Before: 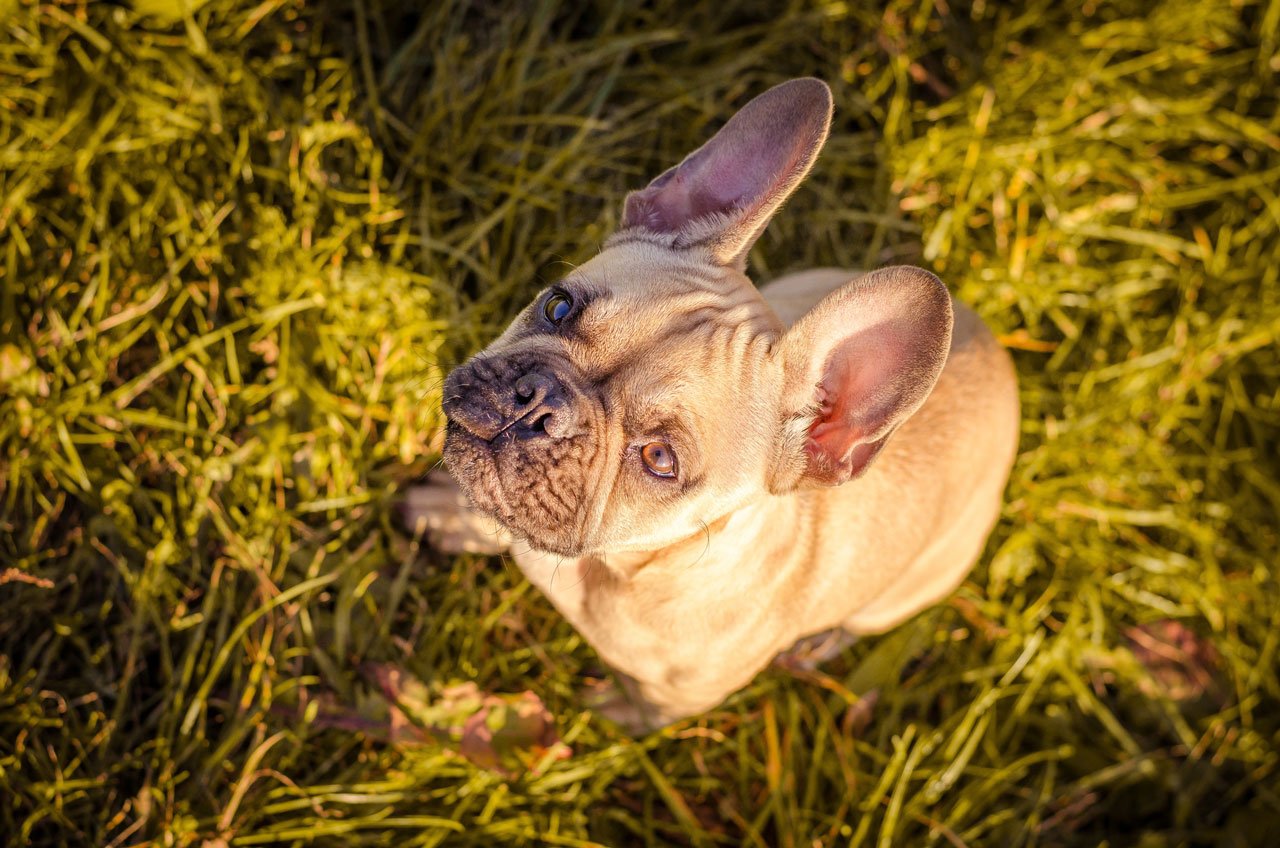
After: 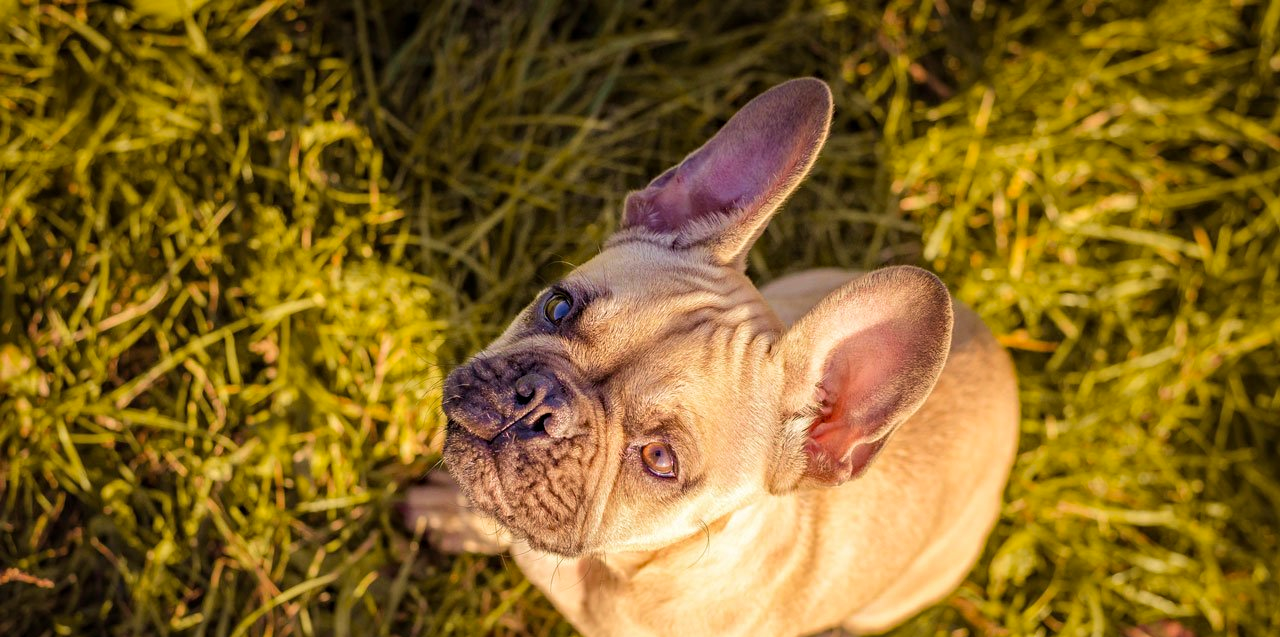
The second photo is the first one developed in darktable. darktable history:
velvia: on, module defaults
crop: bottom 24.813%
haze removal: adaptive false
